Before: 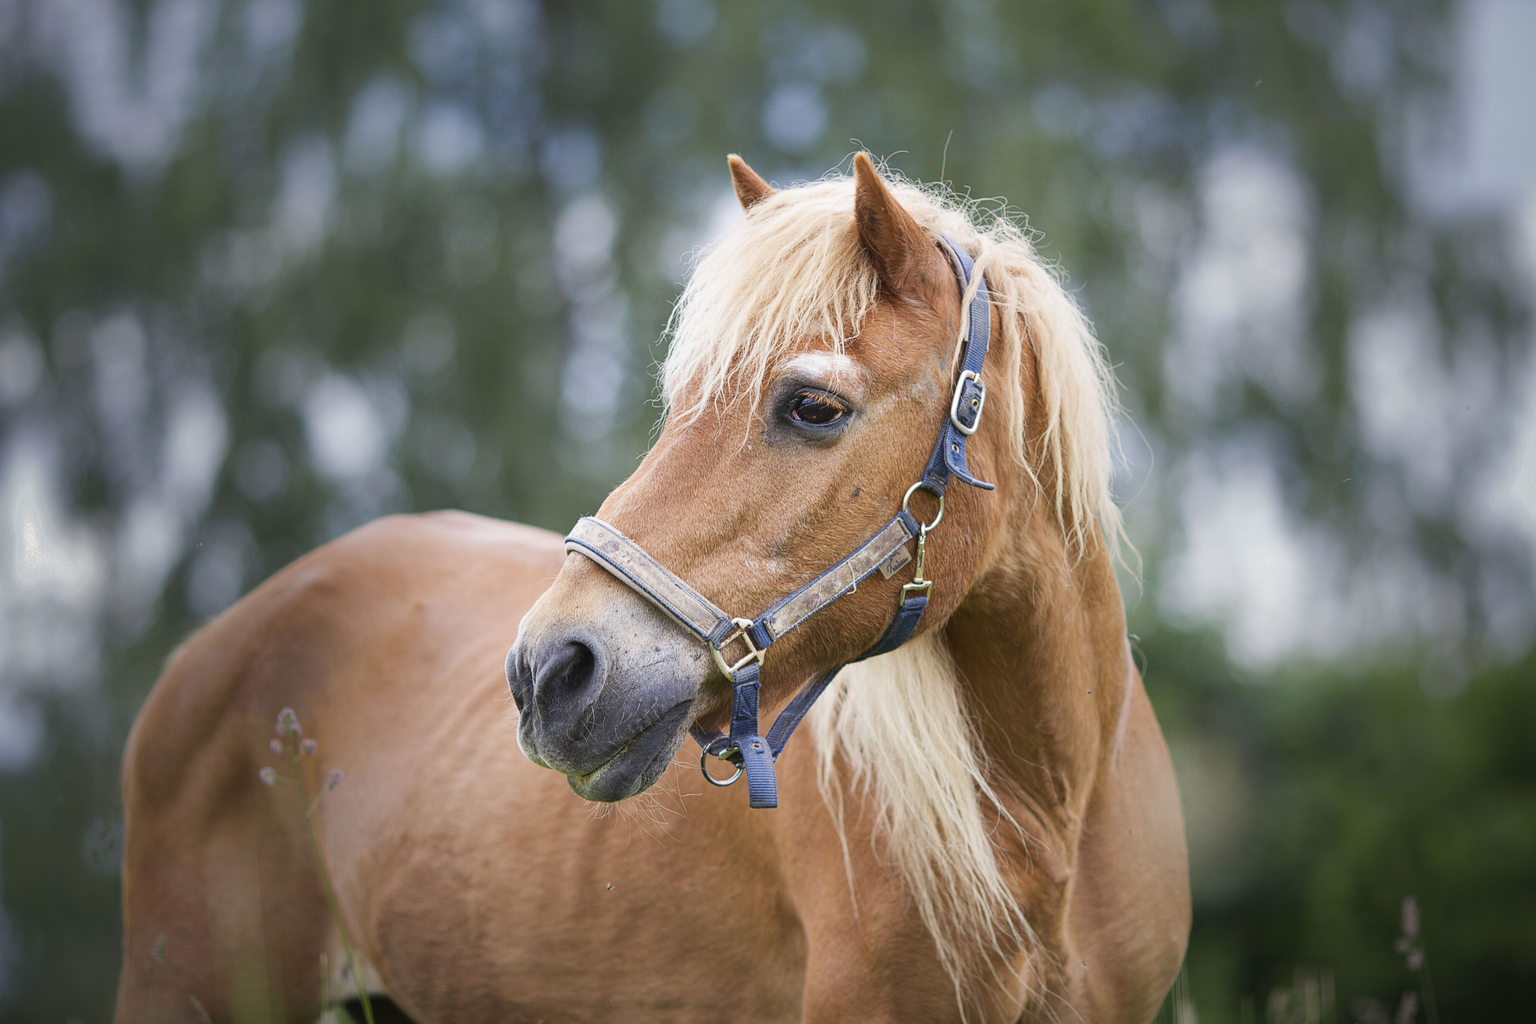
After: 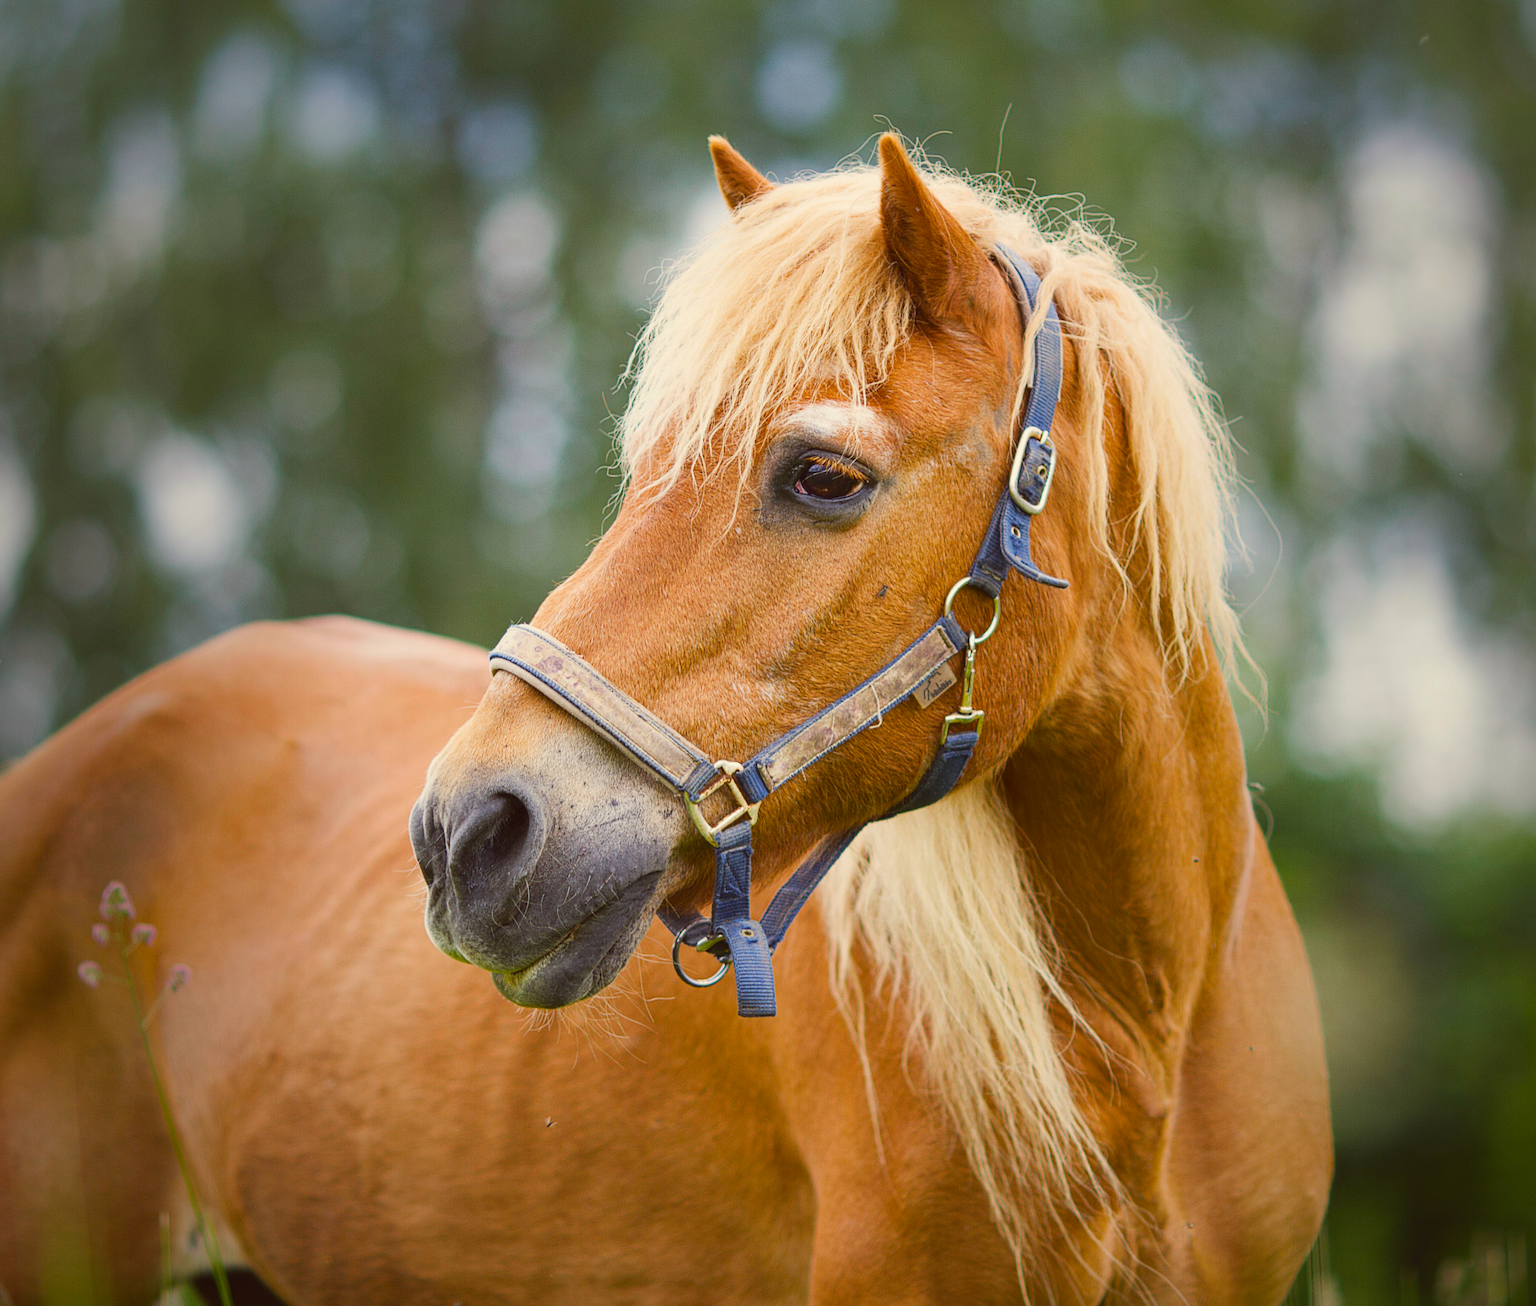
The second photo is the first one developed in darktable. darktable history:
color balance: lift [1.005, 1.002, 0.998, 0.998], gamma [1, 1.021, 1.02, 0.979], gain [0.923, 1.066, 1.056, 0.934]
crop and rotate: left 13.15%, top 5.251%, right 12.609%
color balance rgb: perceptual saturation grading › global saturation 25%, global vibrance 20%
